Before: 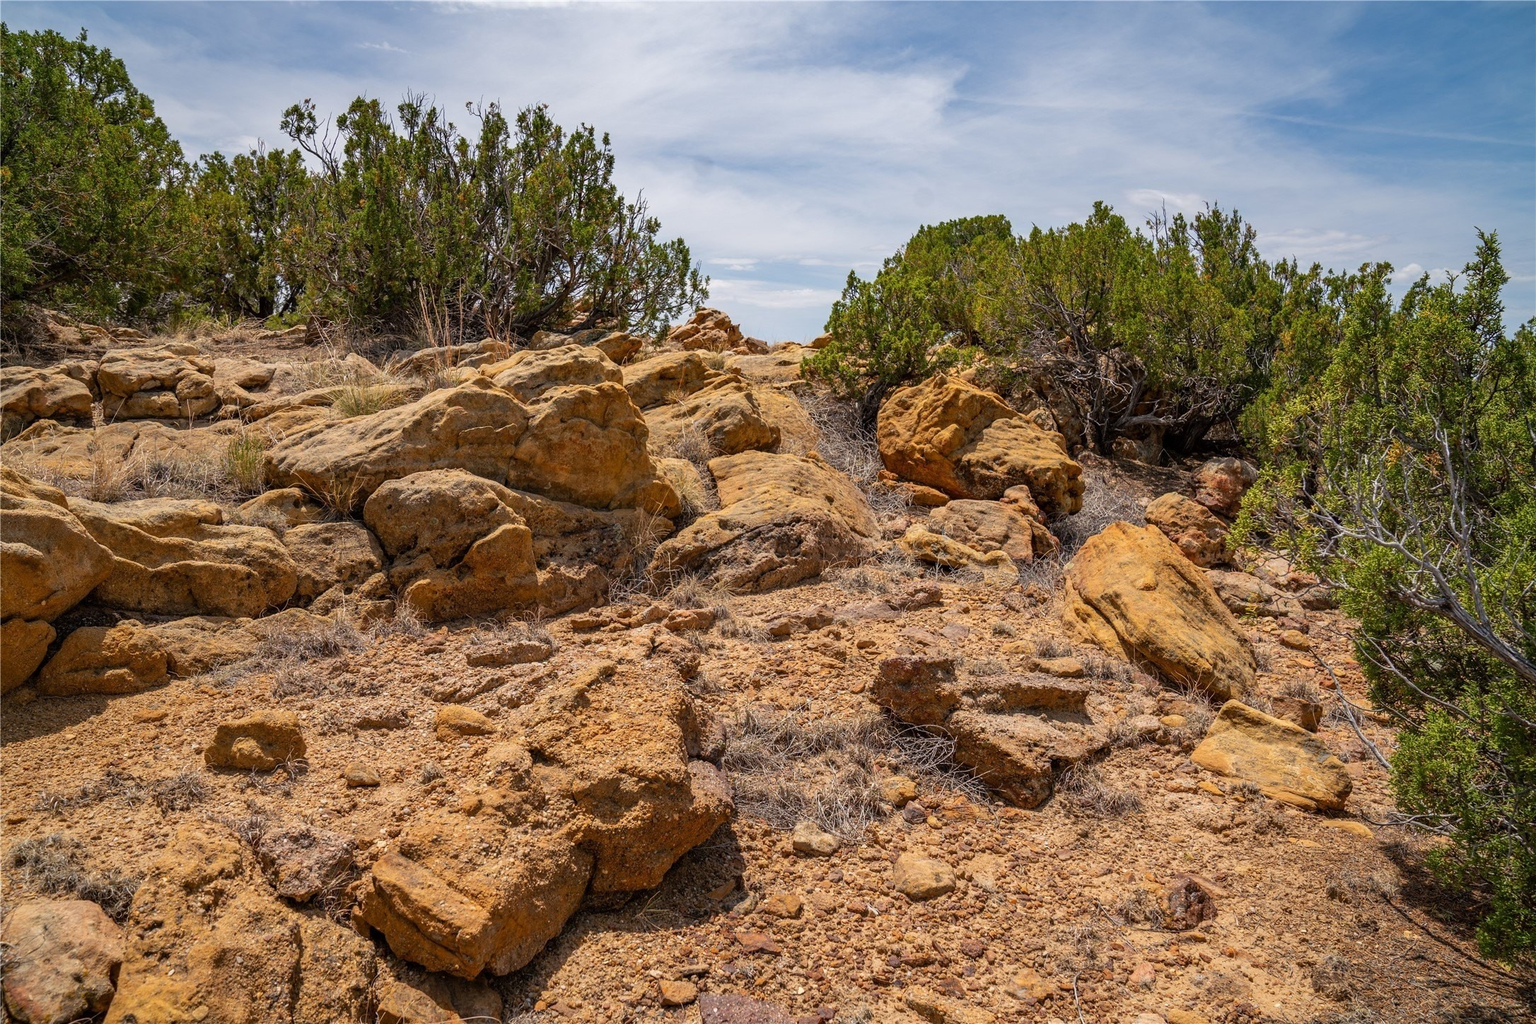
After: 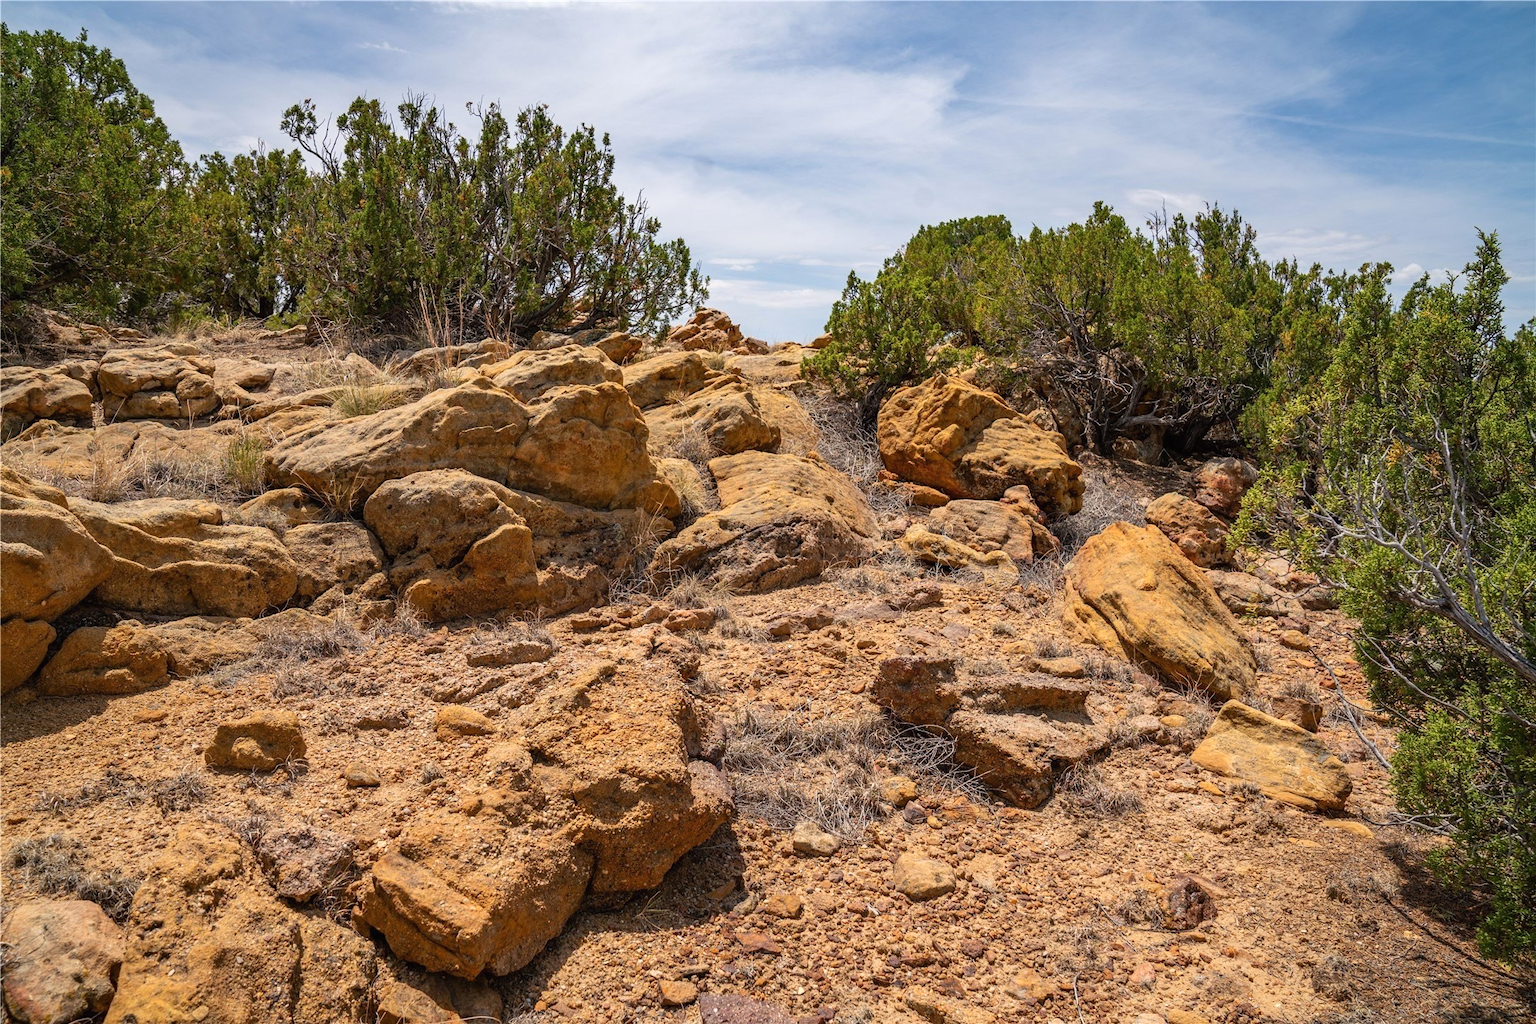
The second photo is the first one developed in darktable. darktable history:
exposure: black level correction -0.001, exposure 0.079 EV, compensate highlight preservation false
contrast brightness saturation: contrast 0.101, brightness 0.025, saturation 0.016
